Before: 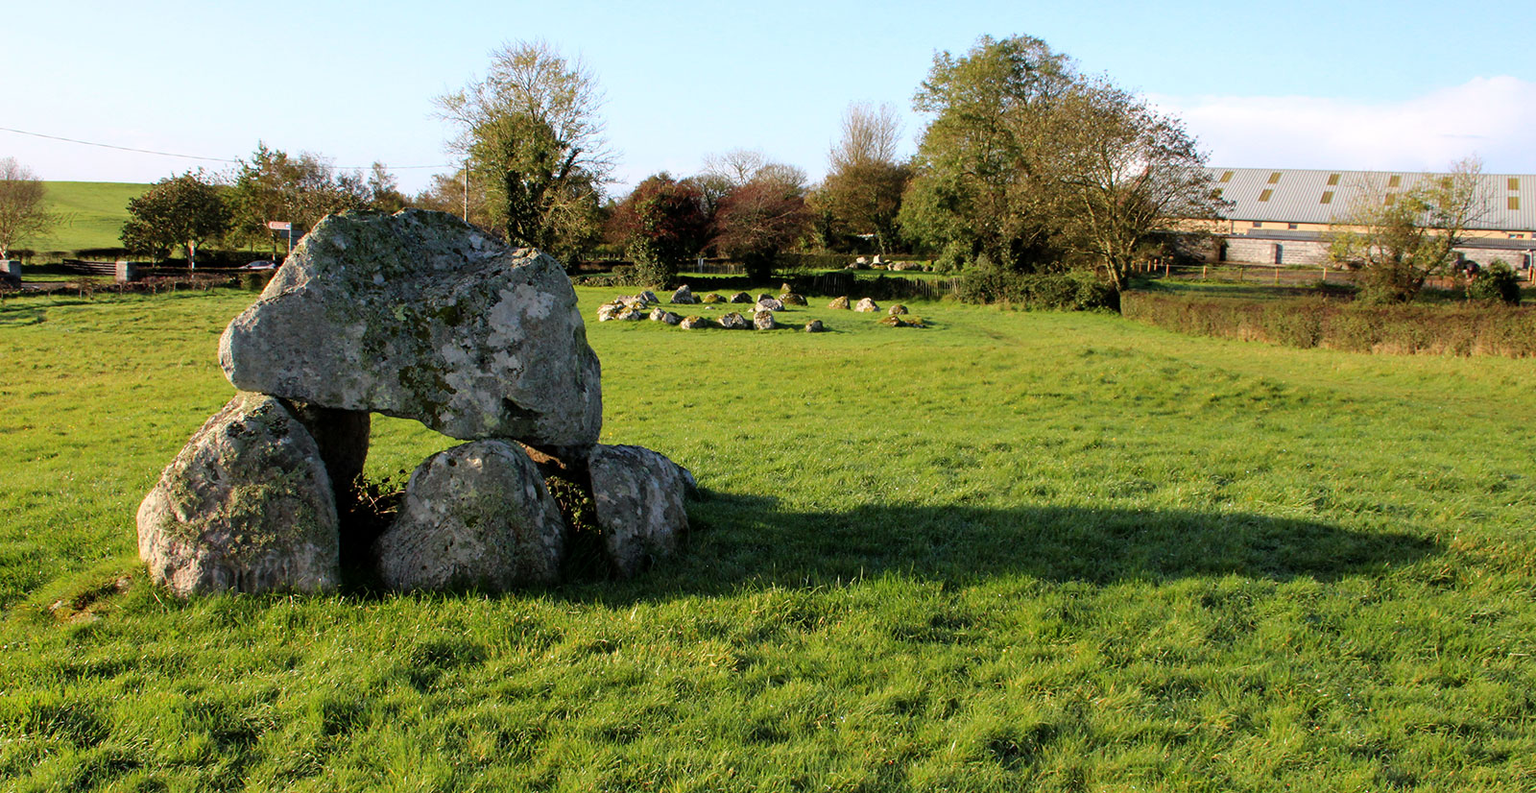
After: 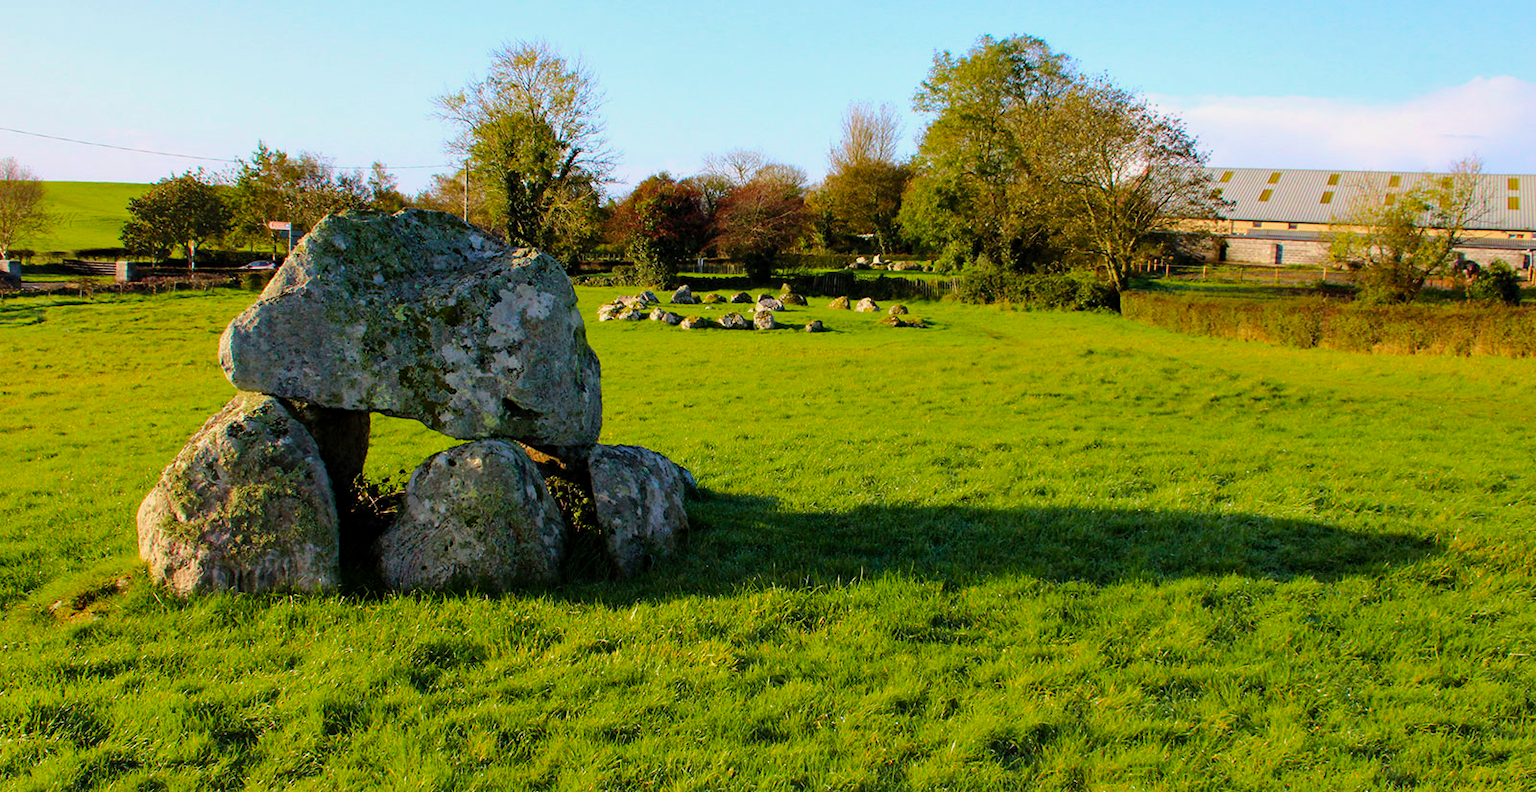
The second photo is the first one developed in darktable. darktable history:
color balance rgb: perceptual saturation grading › global saturation 25%, perceptual brilliance grading › mid-tones 10%, perceptual brilliance grading › shadows 15%, global vibrance 20%
exposure: exposure -0.21 EV, compensate highlight preservation false
haze removal: strength 0.29, distance 0.25, compatibility mode true, adaptive false
velvia: on, module defaults
shadows and highlights: shadows 62.66, white point adjustment 0.37, highlights -34.44, compress 83.82%
